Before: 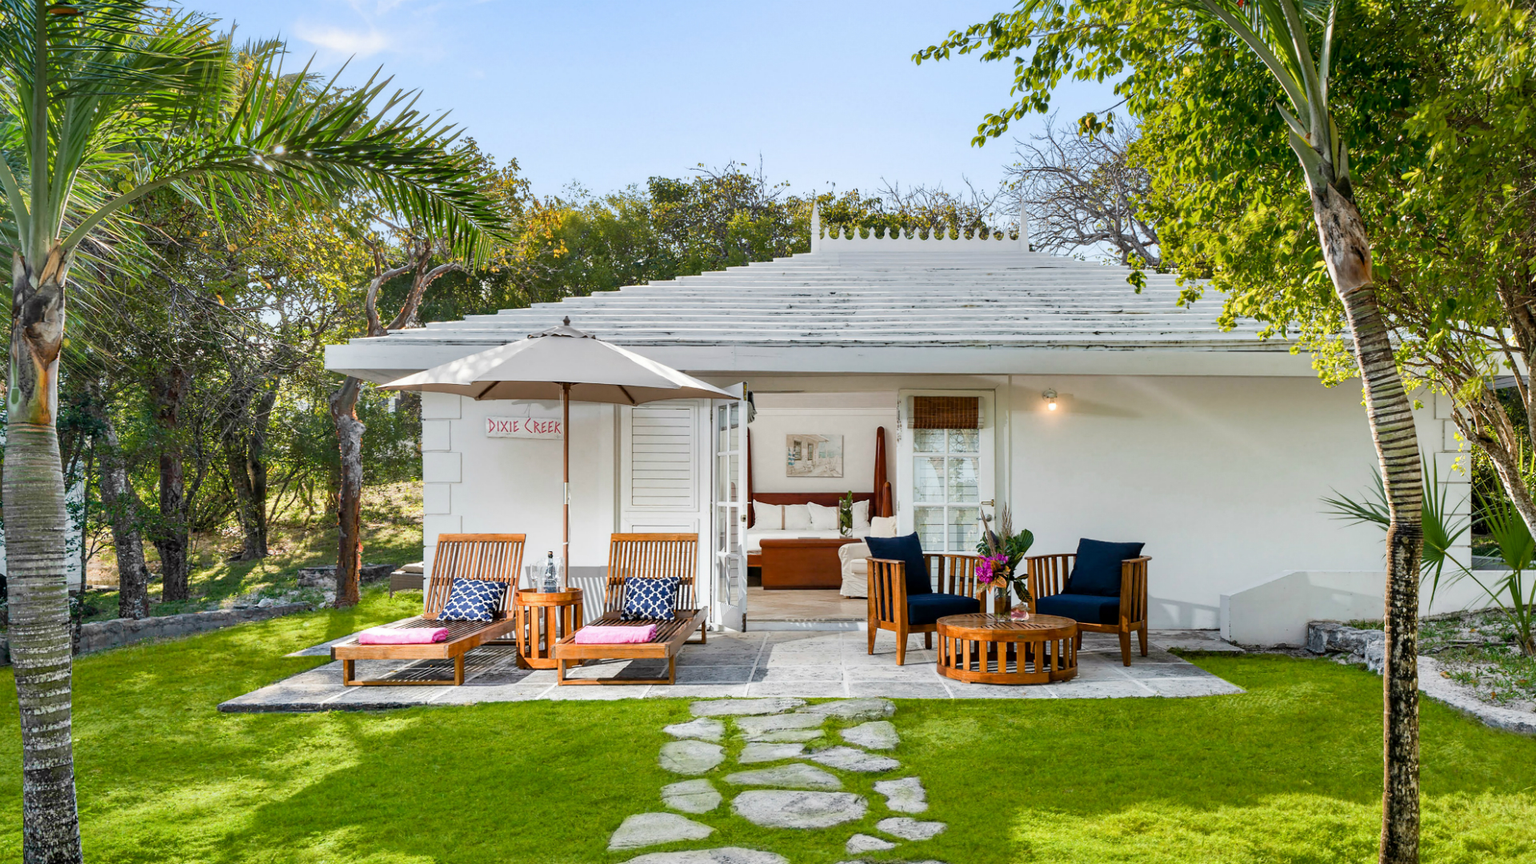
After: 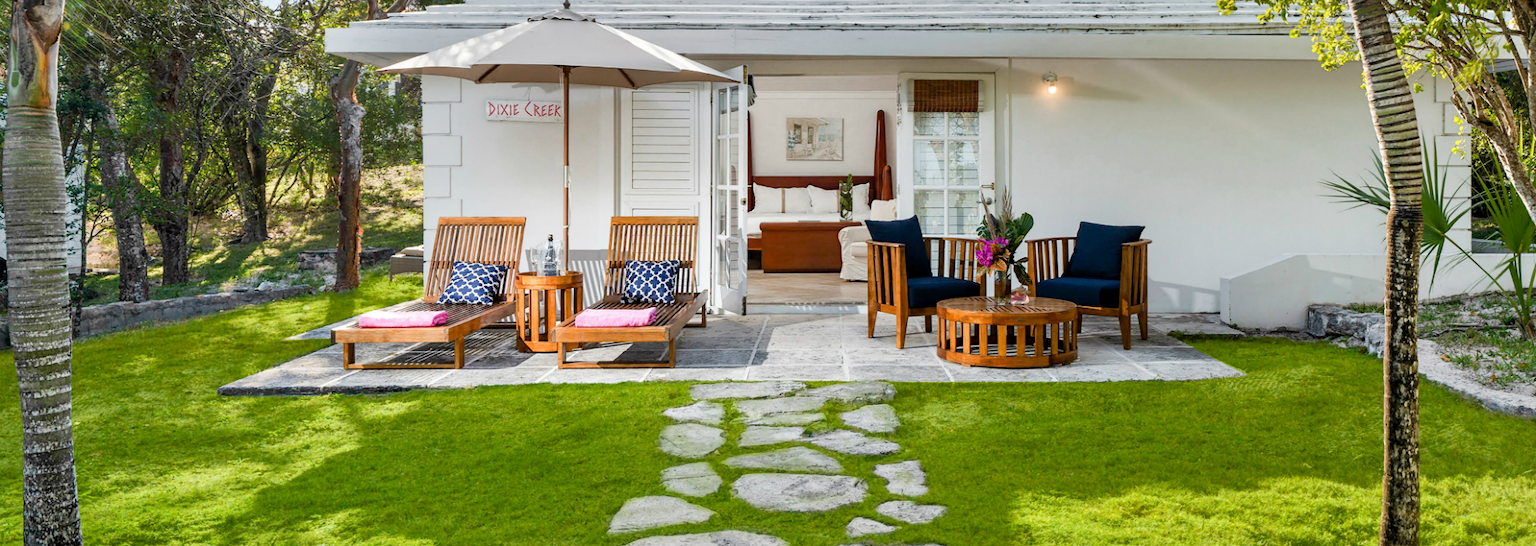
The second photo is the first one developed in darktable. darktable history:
crop and rotate: top 36.719%
